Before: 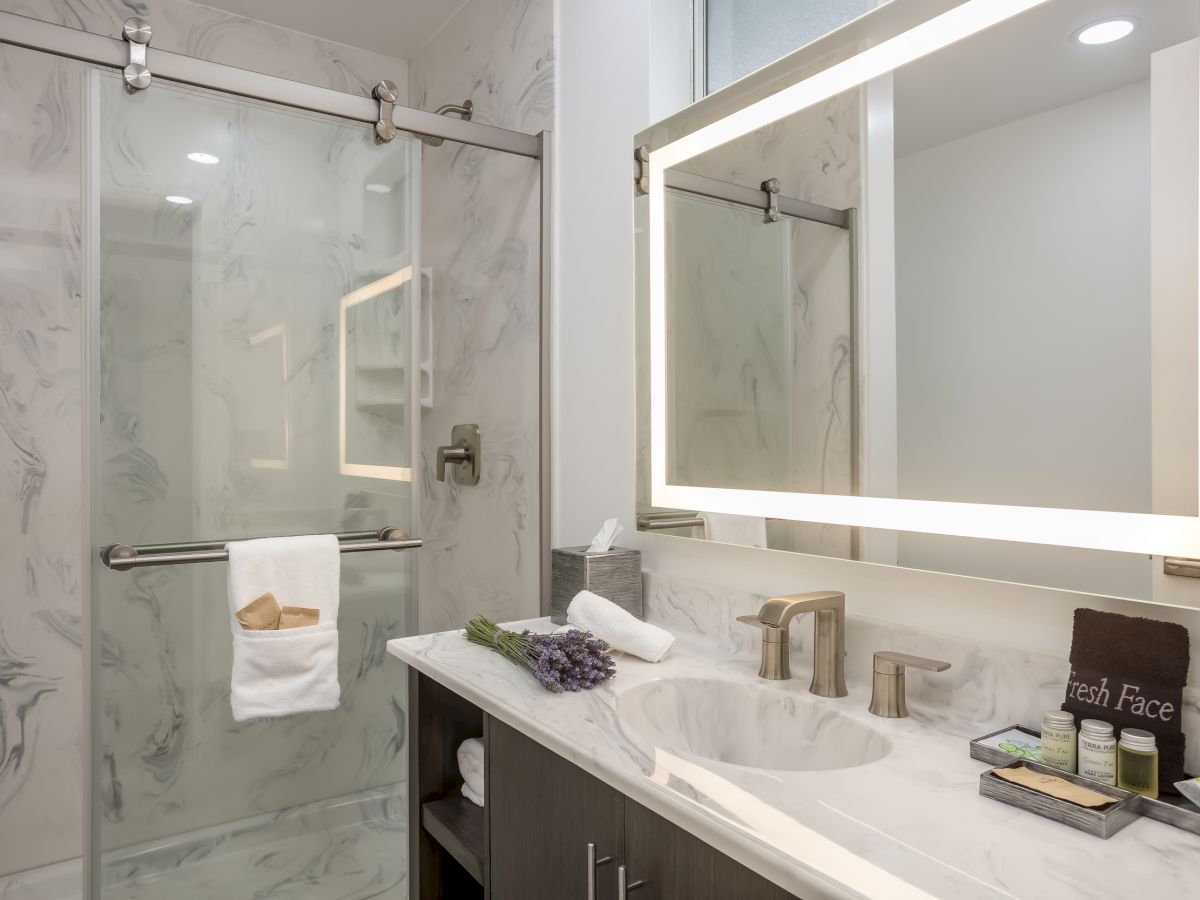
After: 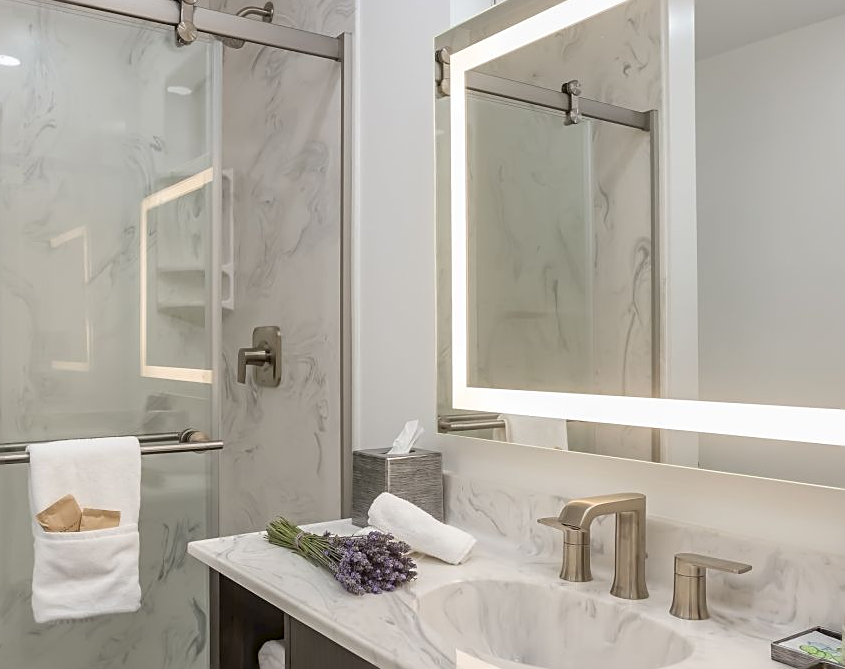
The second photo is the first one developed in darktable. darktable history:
sharpen: amount 0.5
crop and rotate: left 16.584%, top 10.956%, right 12.992%, bottom 14.611%
